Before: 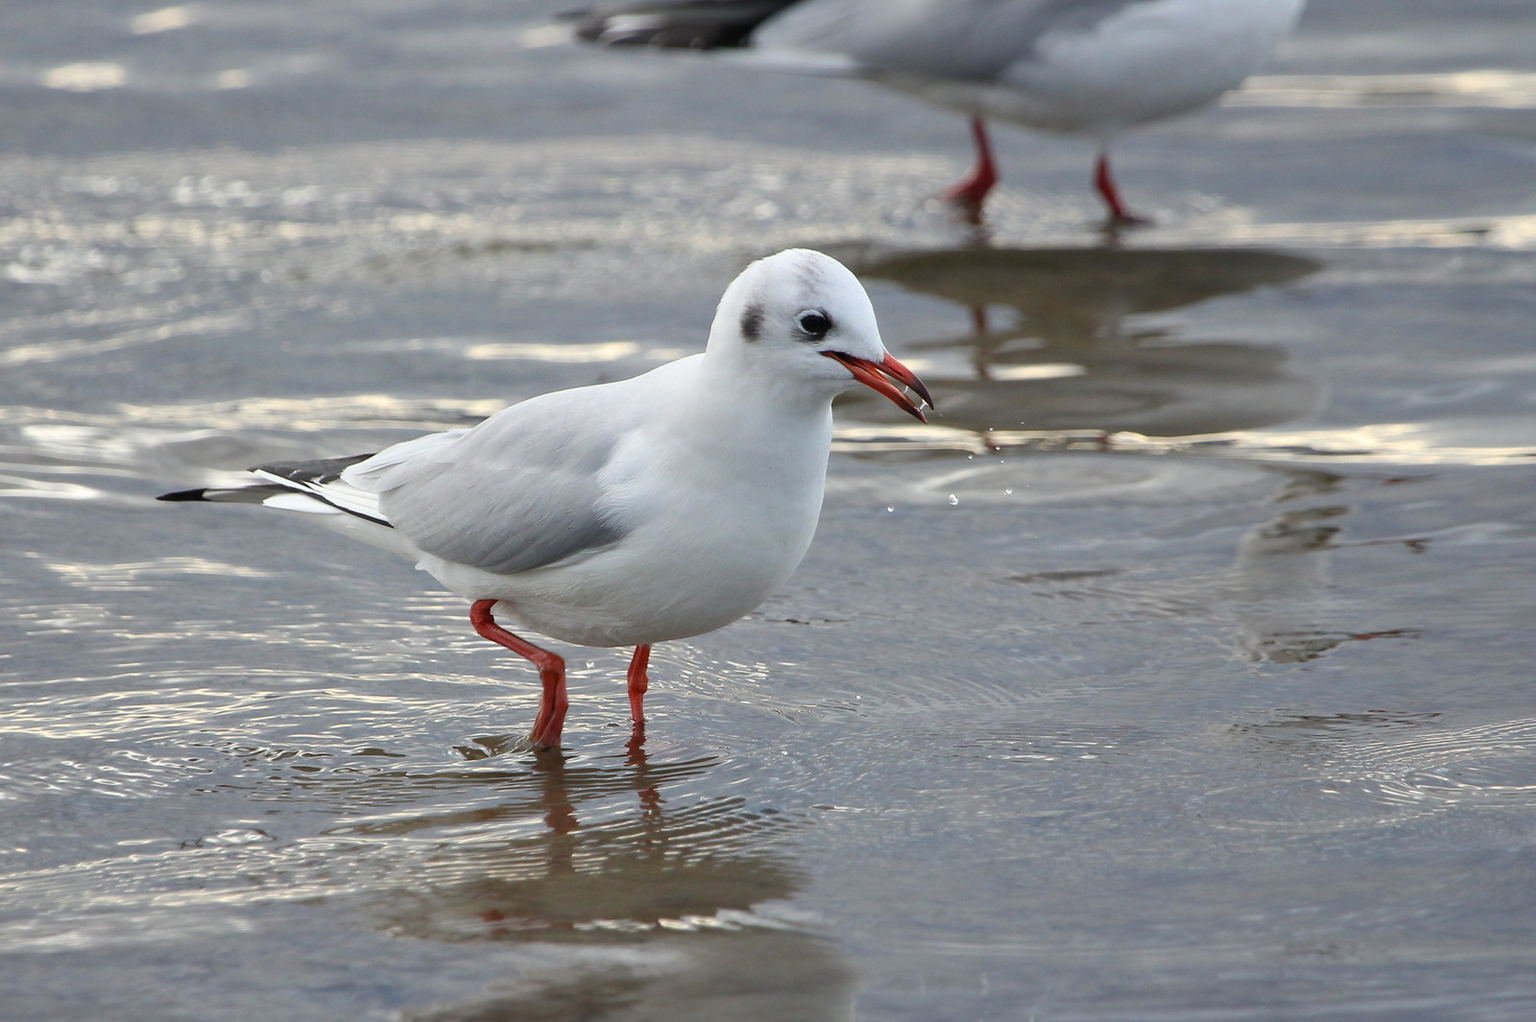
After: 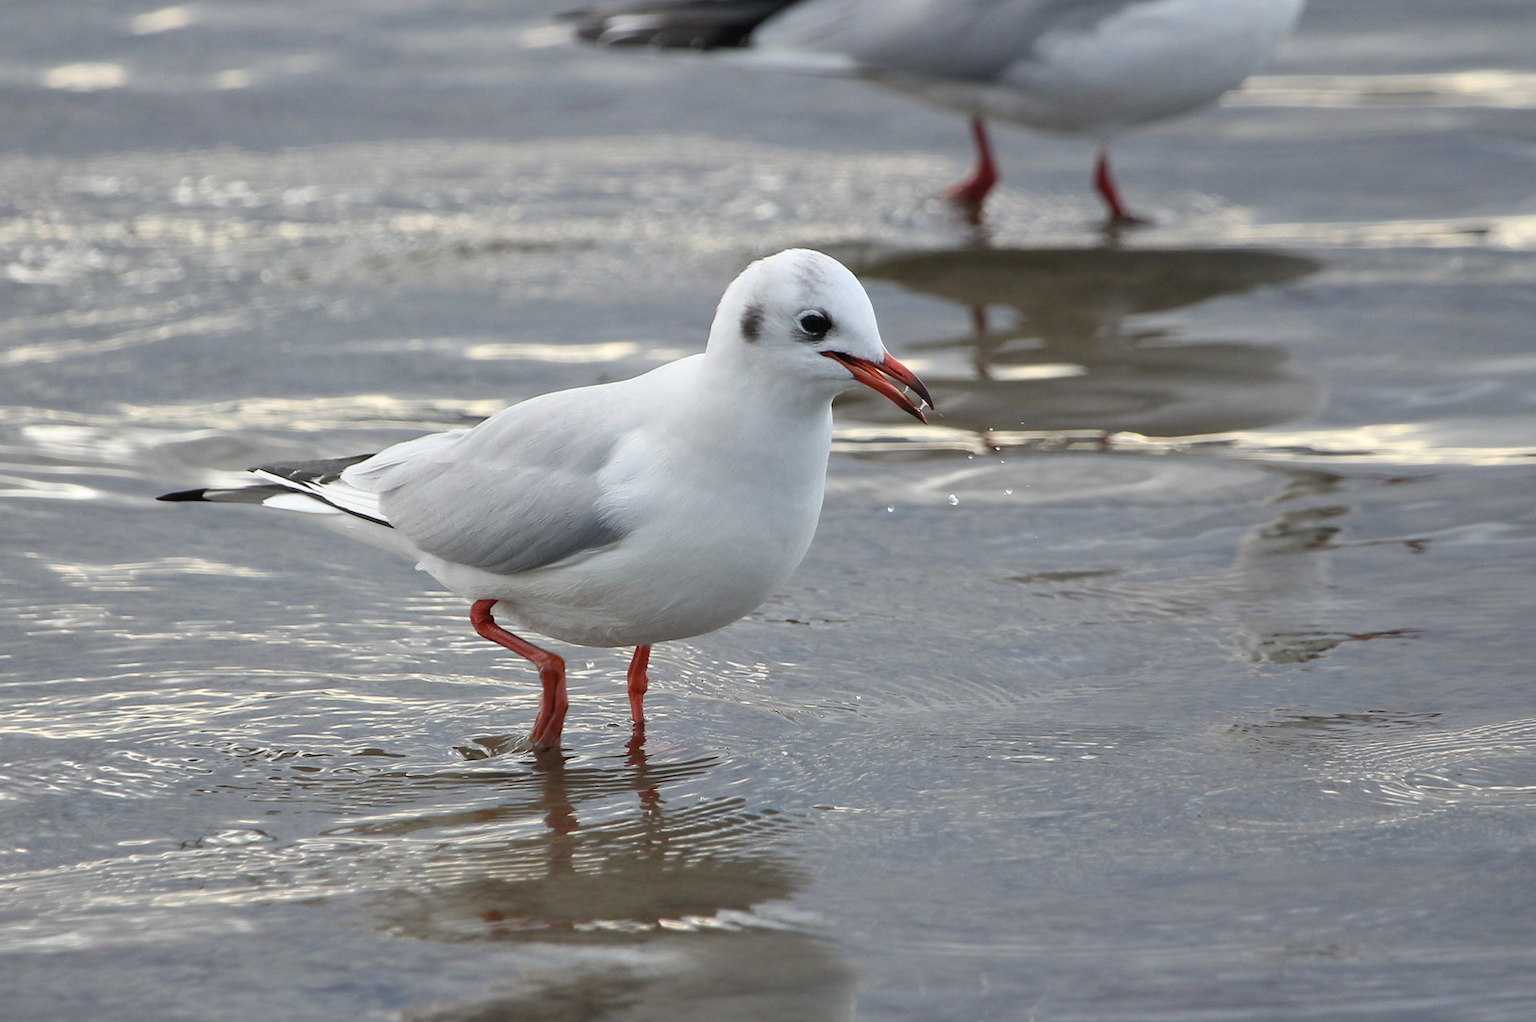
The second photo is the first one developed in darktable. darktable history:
contrast brightness saturation: saturation -0.082
